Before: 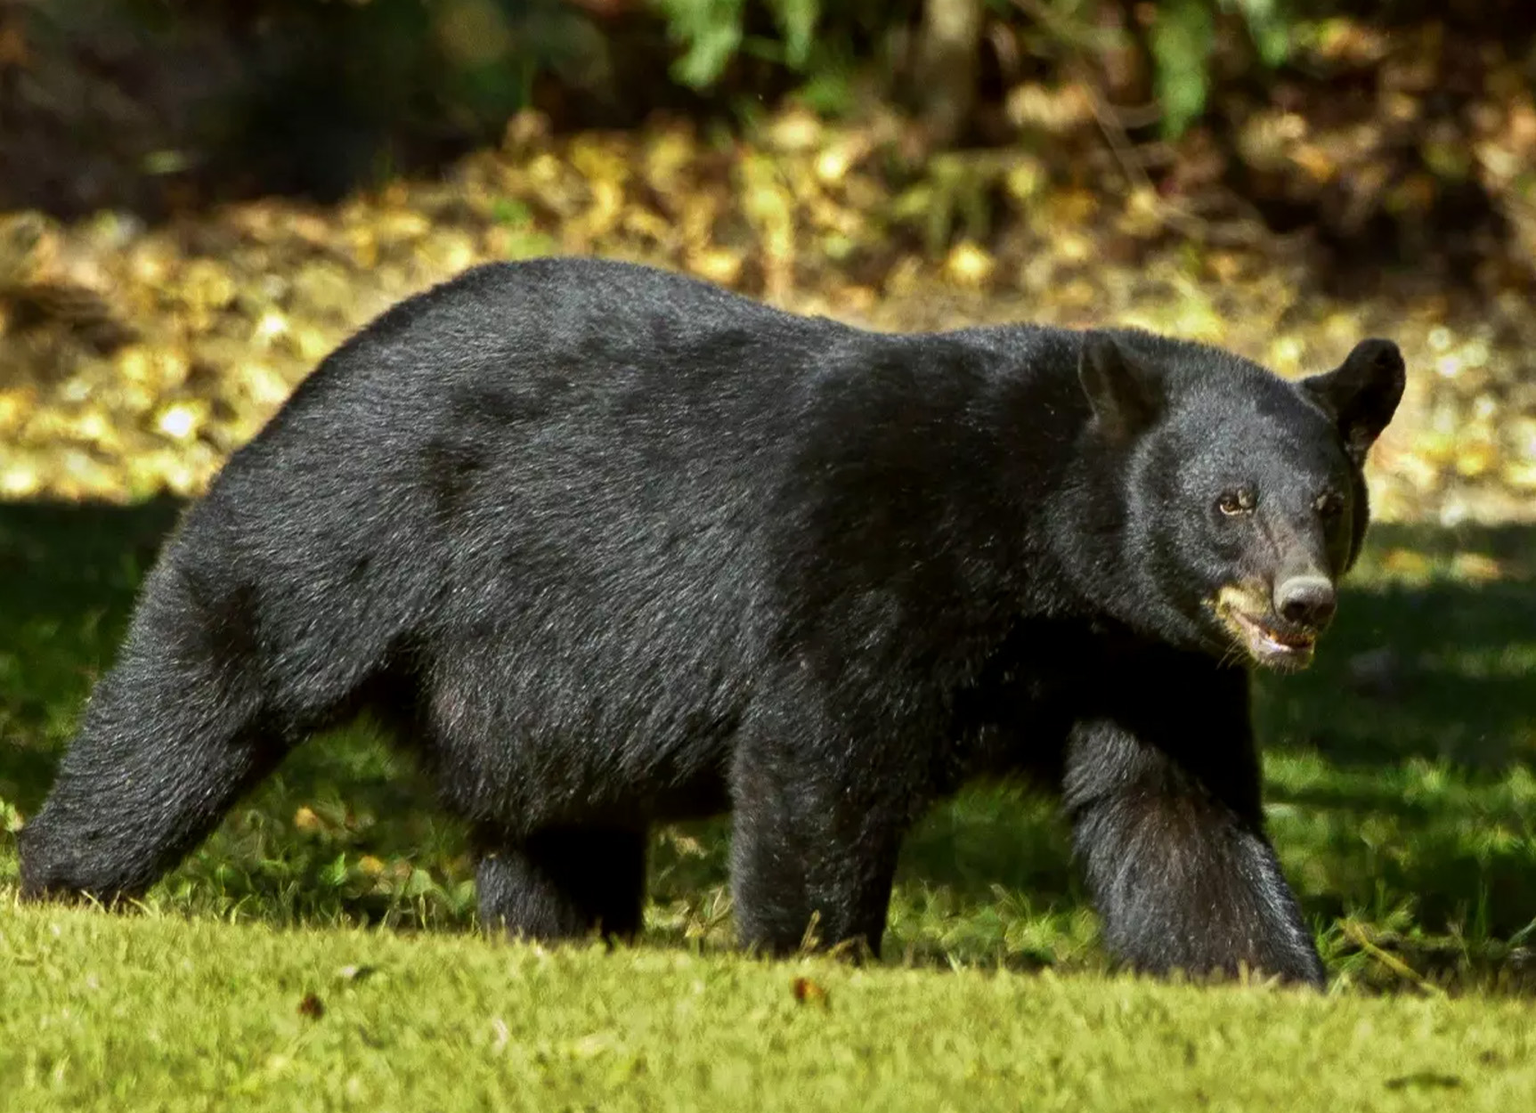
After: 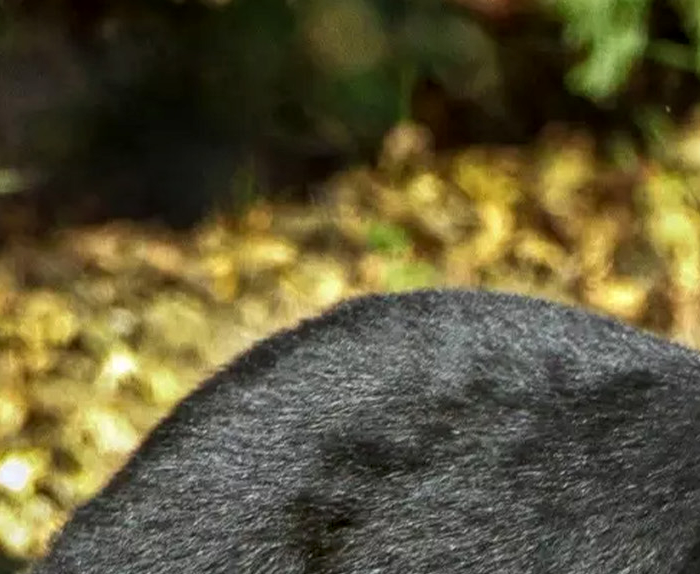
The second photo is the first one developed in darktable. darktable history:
local contrast: highlights 3%, shadows 4%, detail 133%
crop and rotate: left 10.874%, top 0.08%, right 48.535%, bottom 53.929%
